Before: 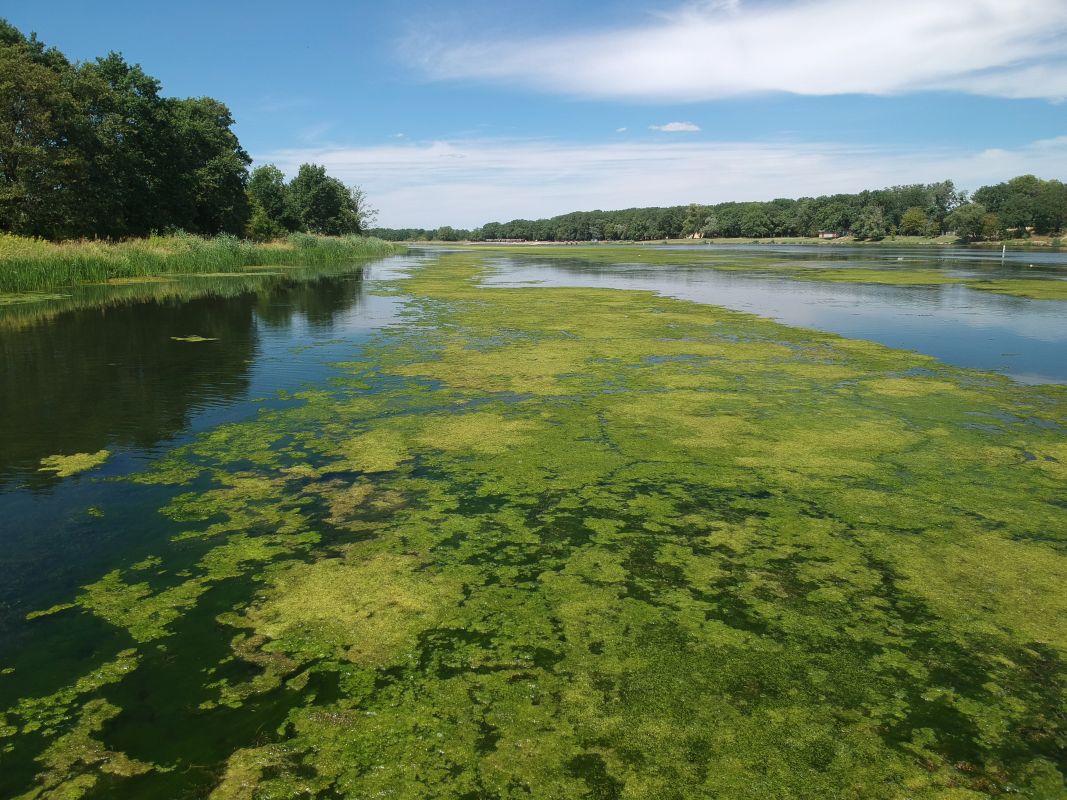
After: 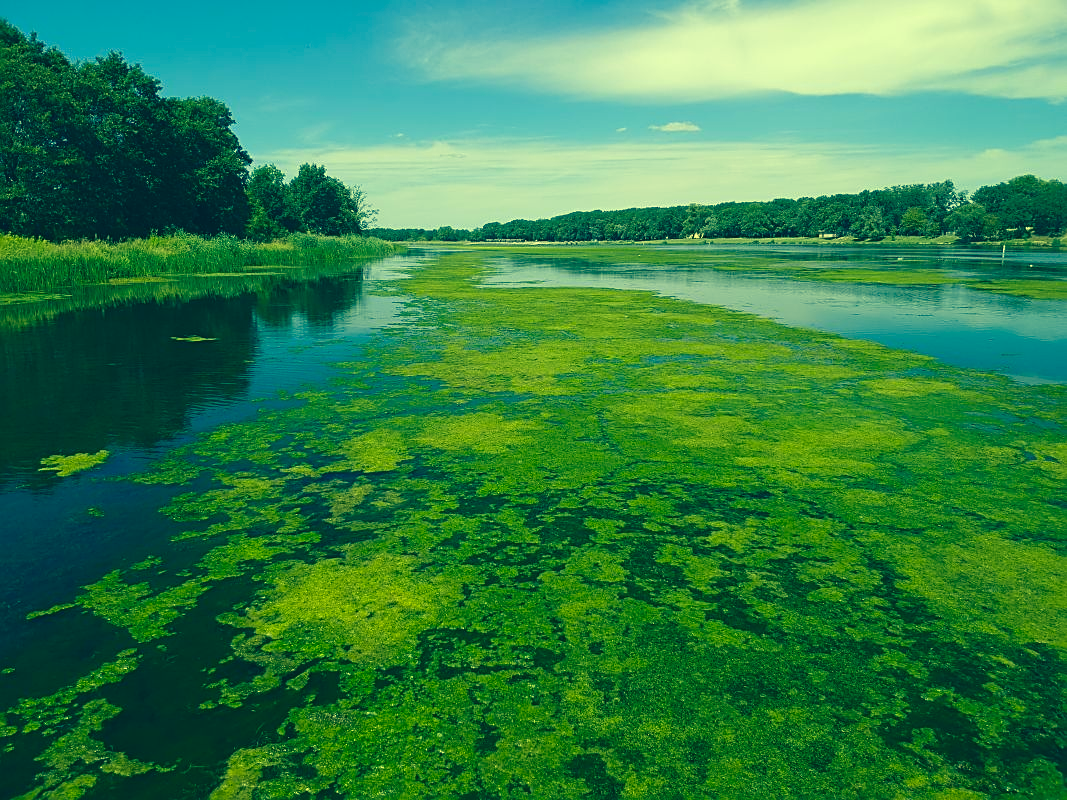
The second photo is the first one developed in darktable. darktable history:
color correction: highlights a* -15.98, highlights b* 39.83, shadows a* -39.84, shadows b* -25.4
sharpen: on, module defaults
